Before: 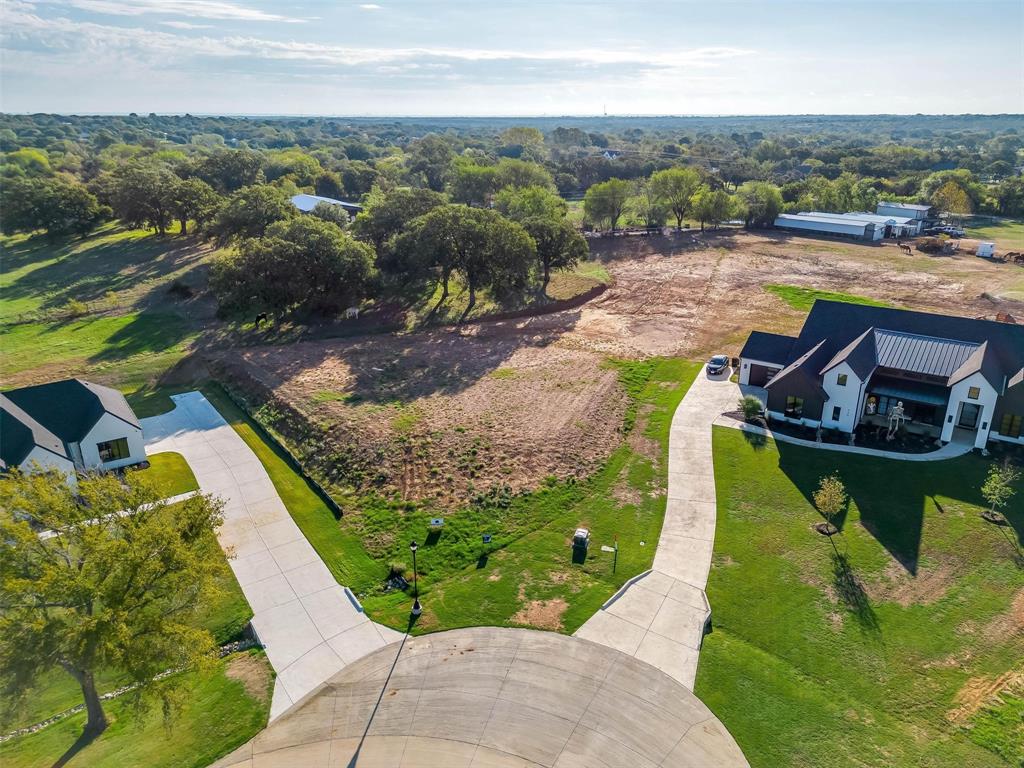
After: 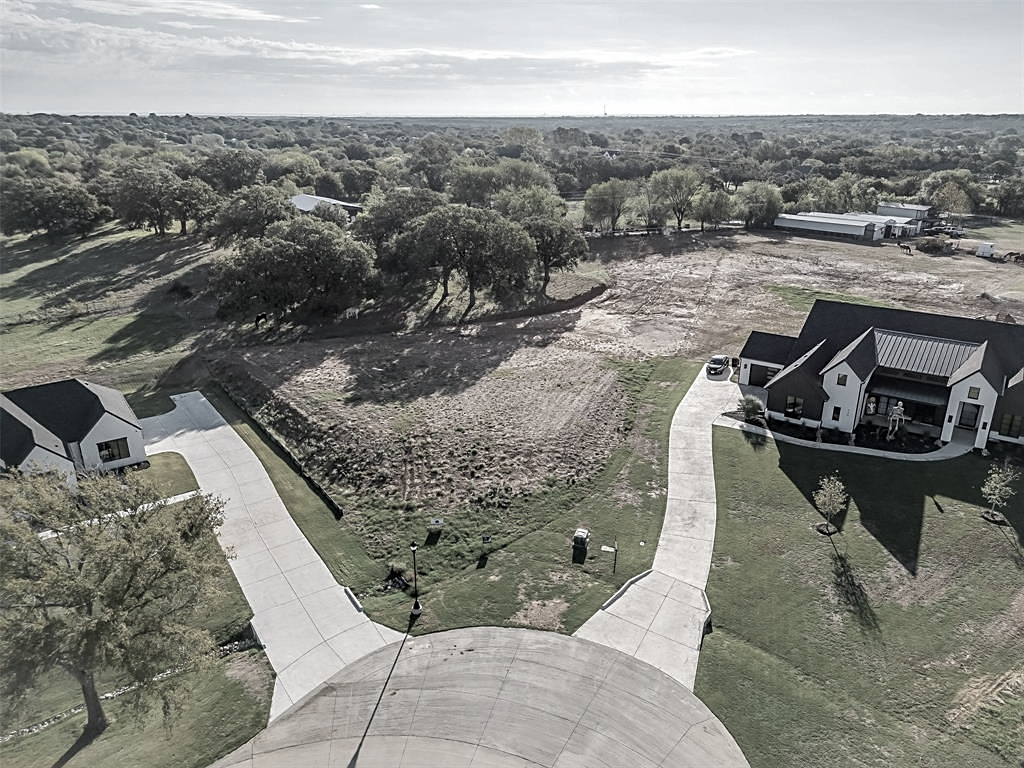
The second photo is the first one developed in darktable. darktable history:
color correction: highlights b* 0.016, saturation 0.218
sharpen: on, module defaults
tone equalizer: on, module defaults
